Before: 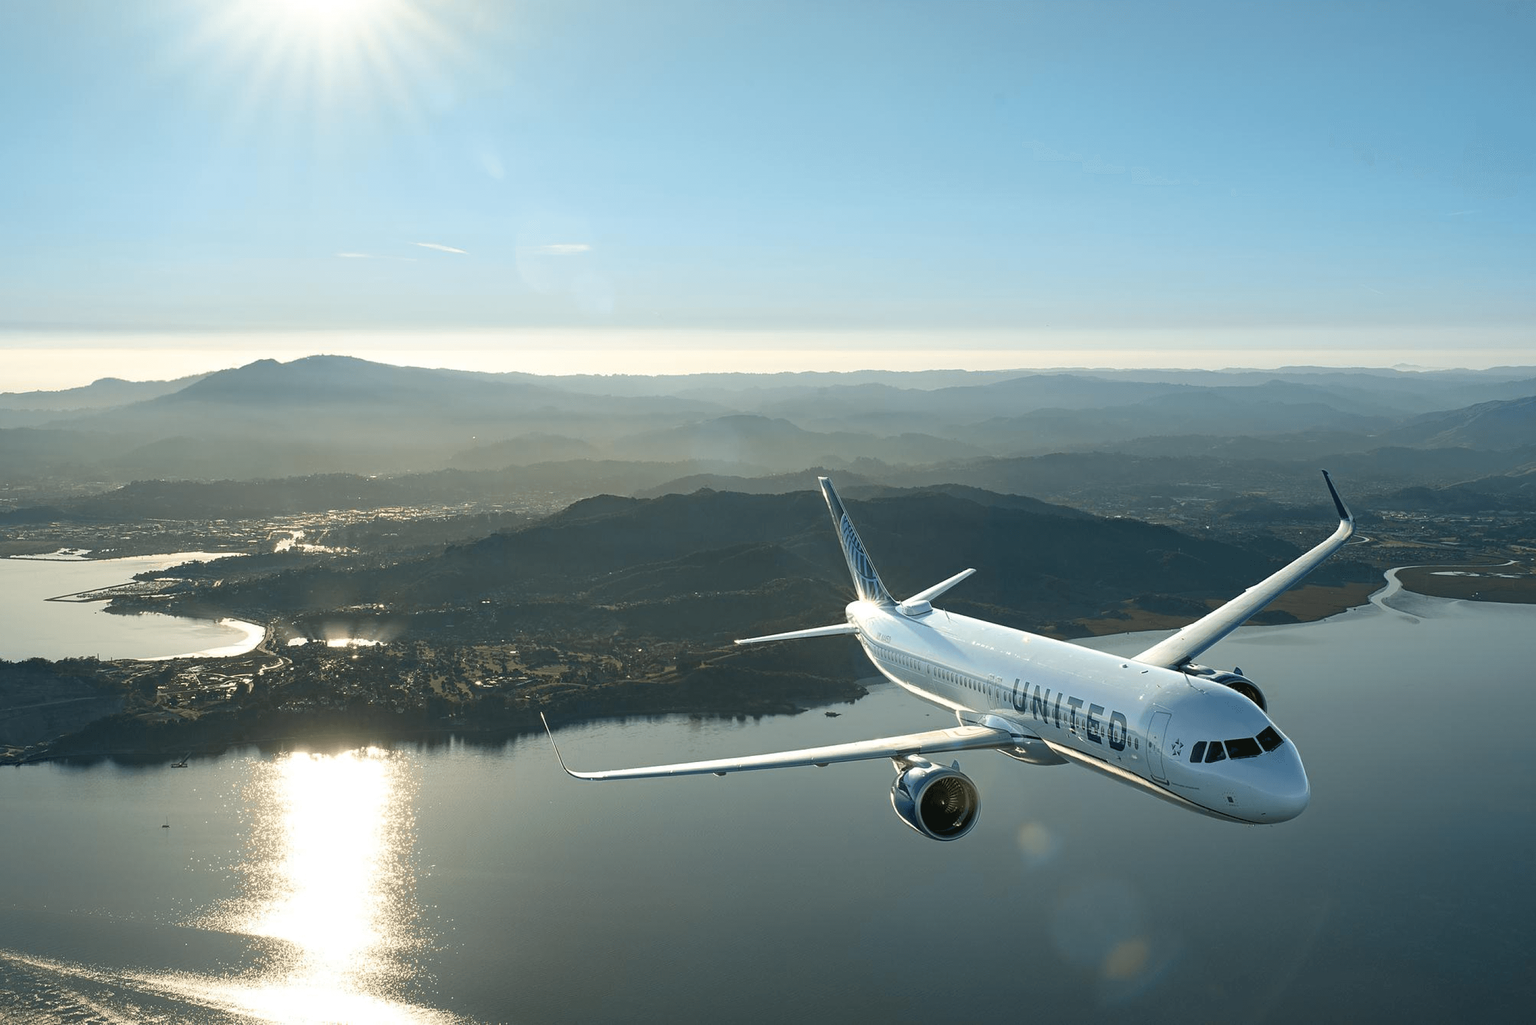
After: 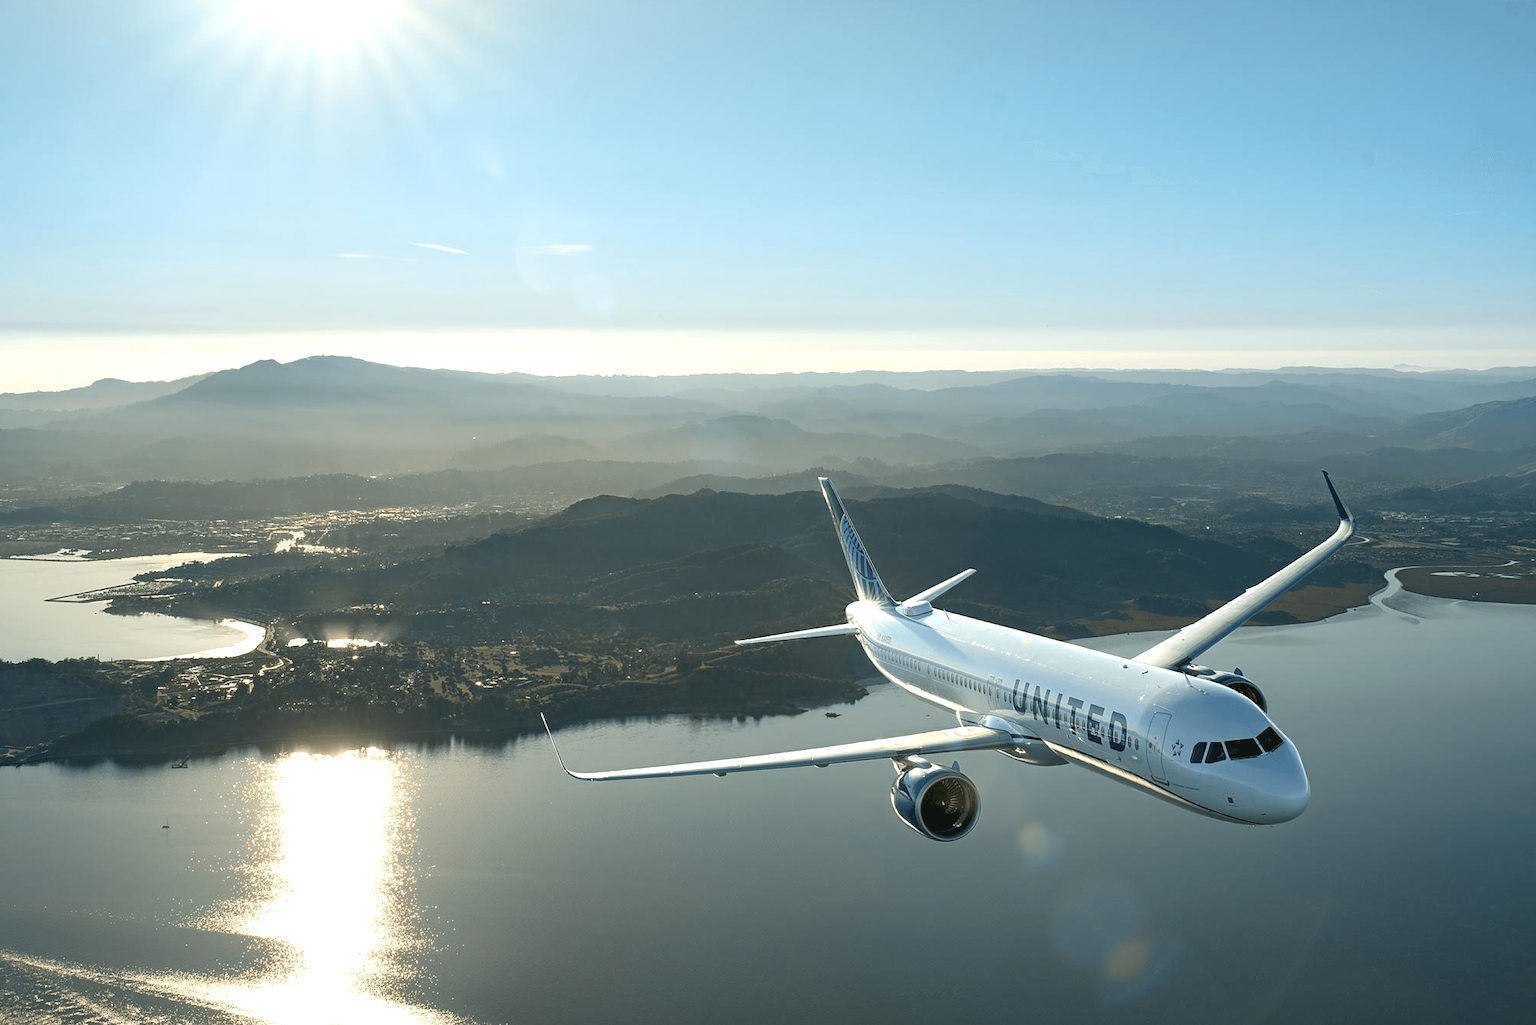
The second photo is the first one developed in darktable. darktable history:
exposure: exposure 0.227 EV, compensate highlight preservation false
